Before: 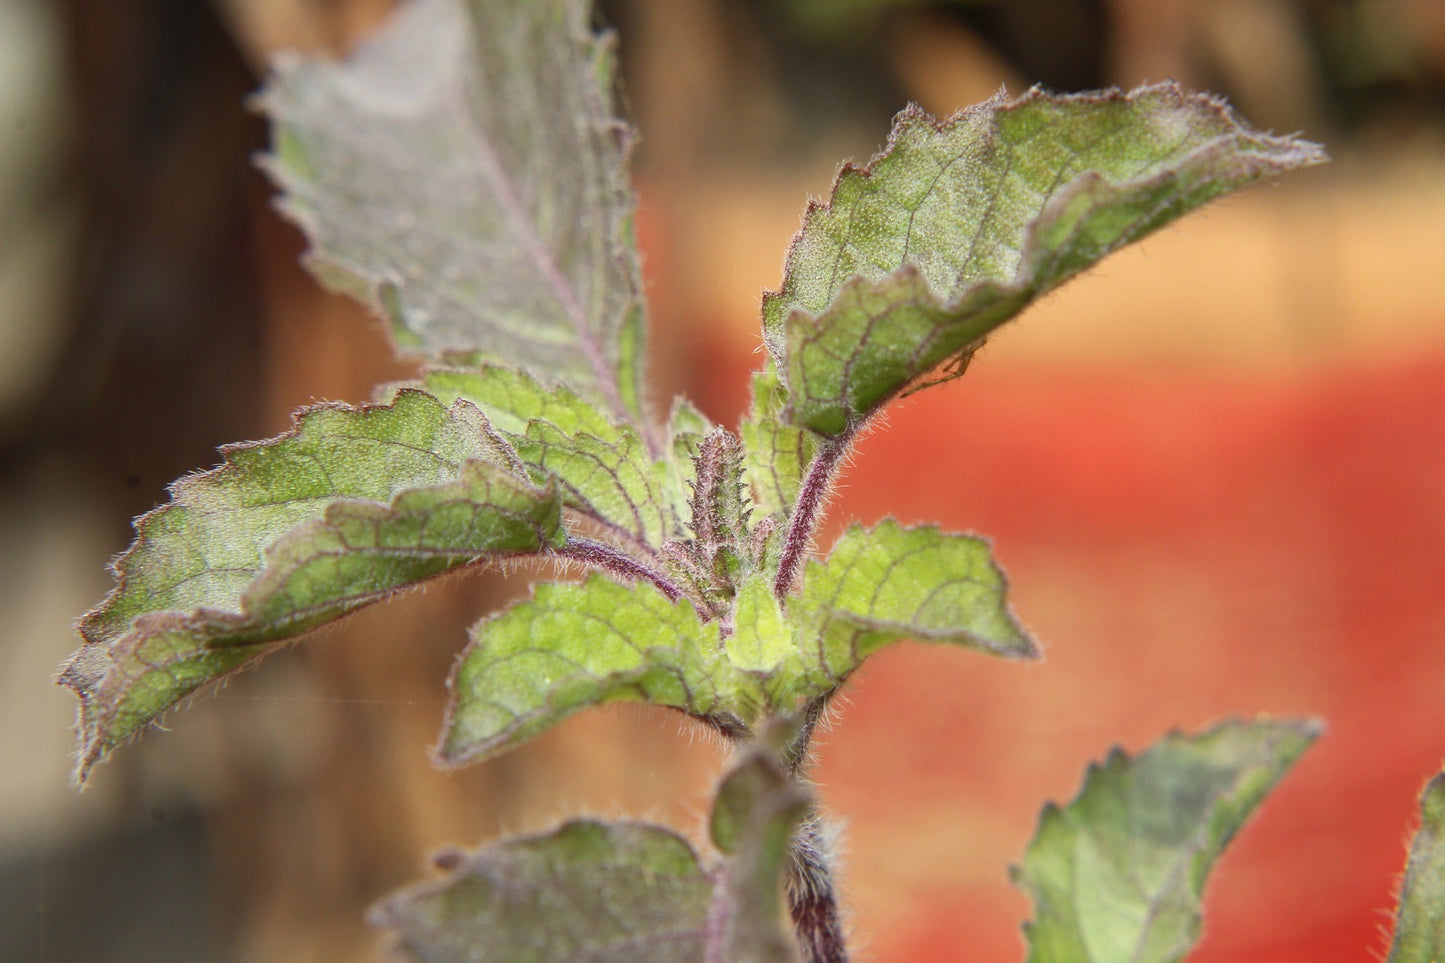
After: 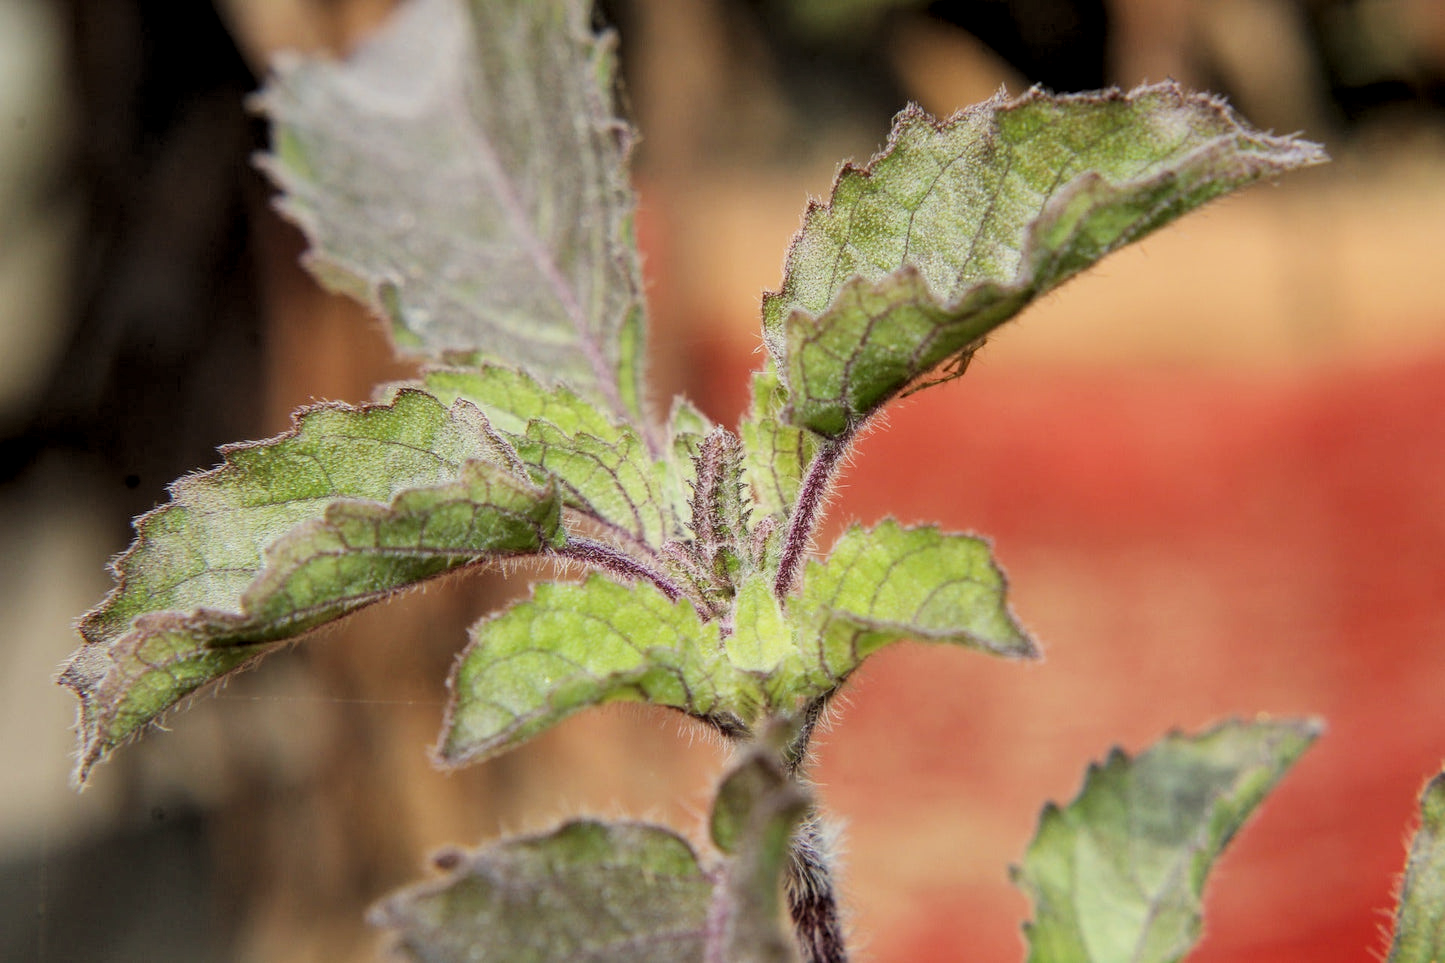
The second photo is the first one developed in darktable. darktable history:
levels: levels [0.062, 0.494, 0.925]
filmic rgb: black relative exposure -8.46 EV, white relative exposure 4.68 EV, threshold 2.95 EV, structure ↔ texture 99.25%, hardness 3.82, enable highlight reconstruction true
local contrast: on, module defaults
